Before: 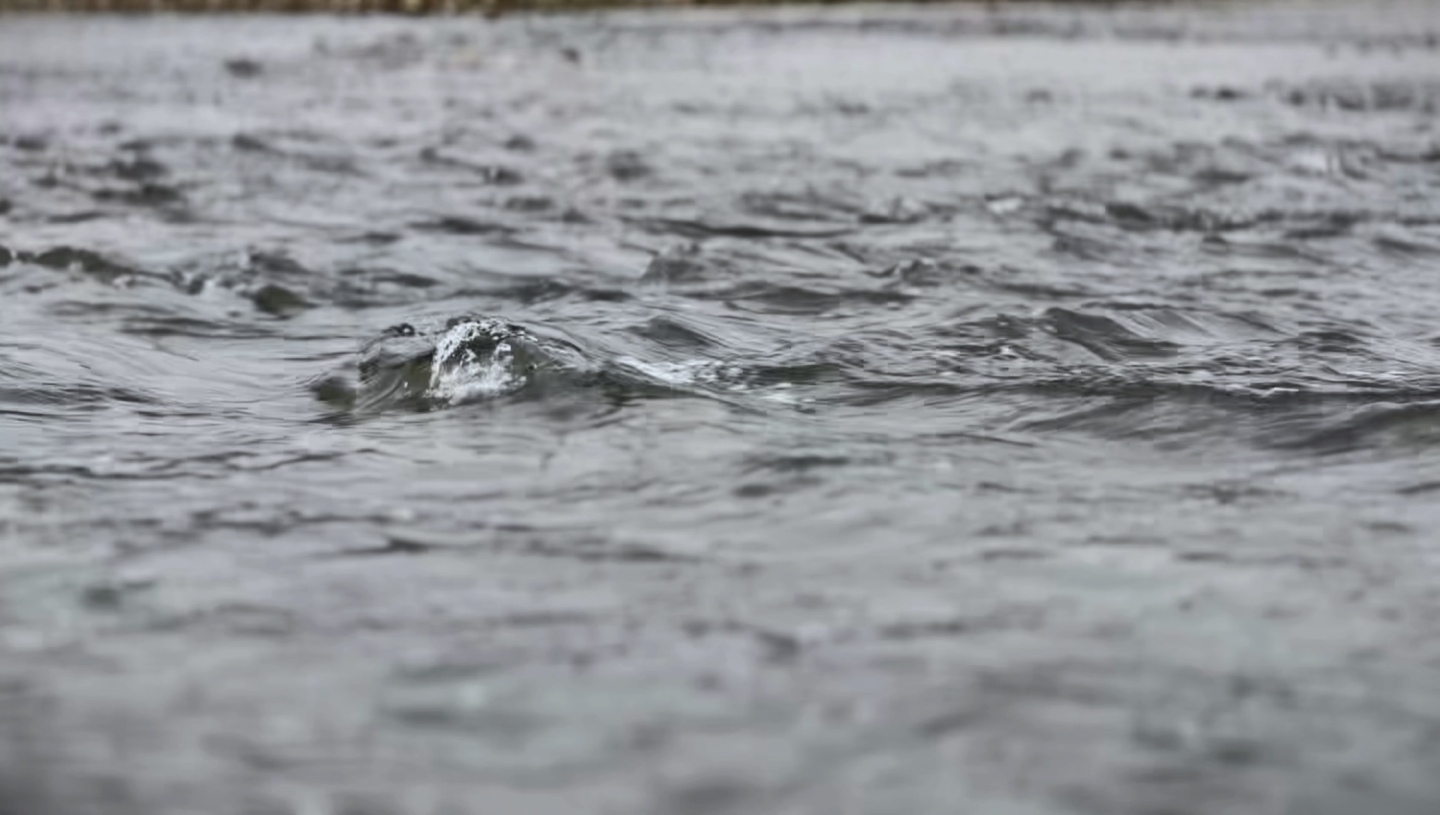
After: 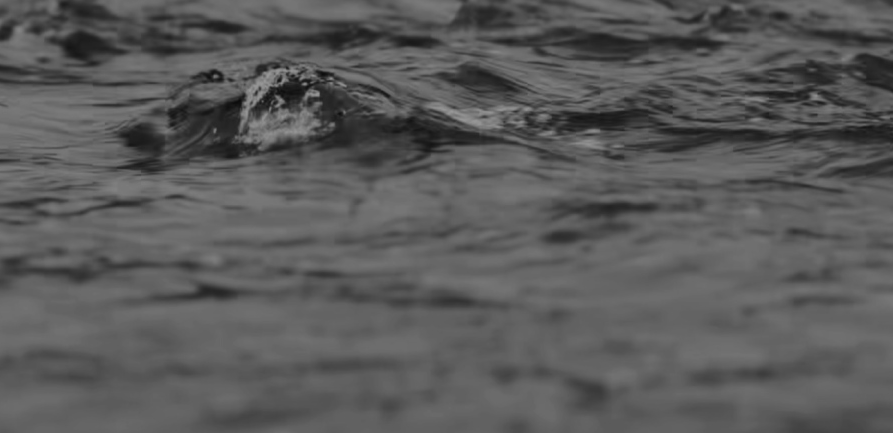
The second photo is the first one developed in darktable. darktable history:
exposure: exposure -1.468 EV, compensate highlight preservation false
crop: left 13.312%, top 31.28%, right 24.627%, bottom 15.582%
monochrome: on, module defaults
contrast brightness saturation: contrast 0.09, saturation 0.28
